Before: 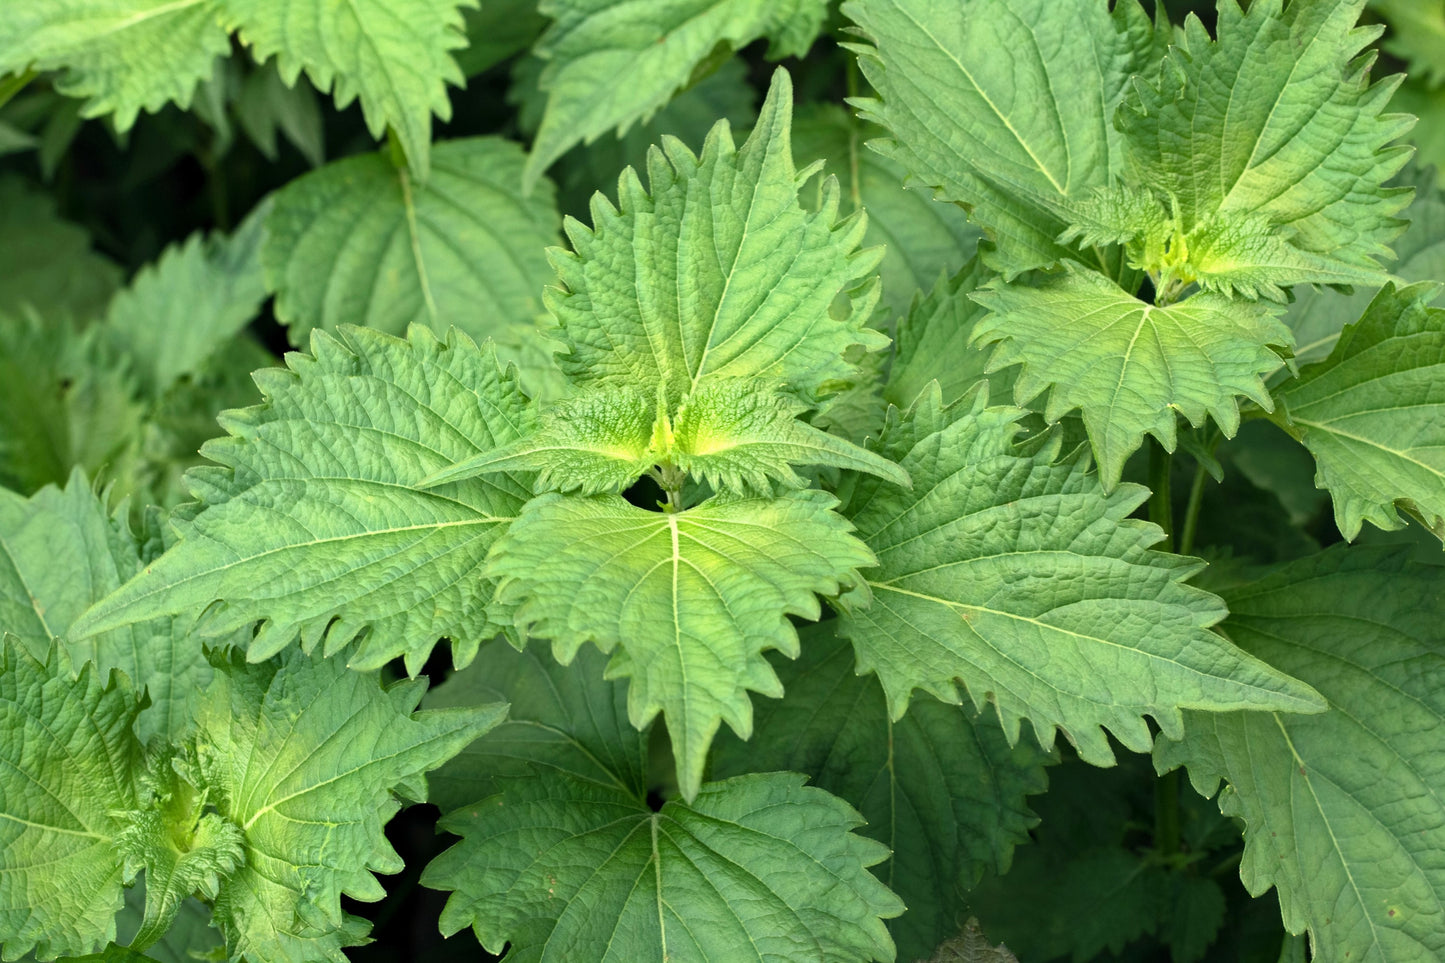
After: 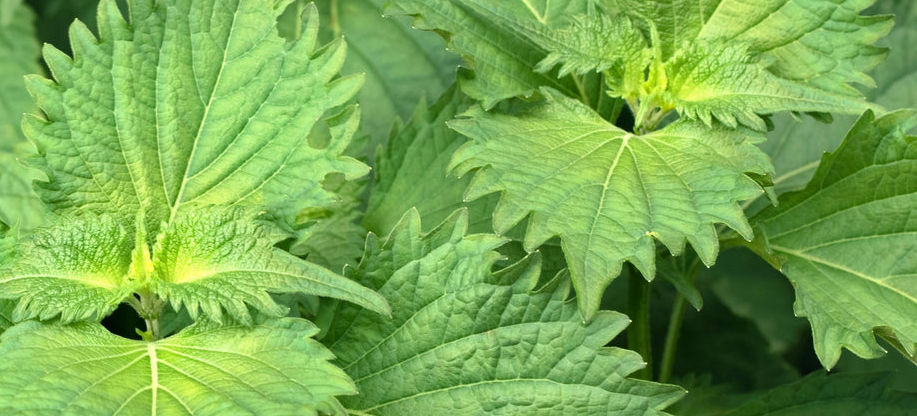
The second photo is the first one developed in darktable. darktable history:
crop: left 36.062%, top 17.88%, right 0.391%, bottom 38.828%
